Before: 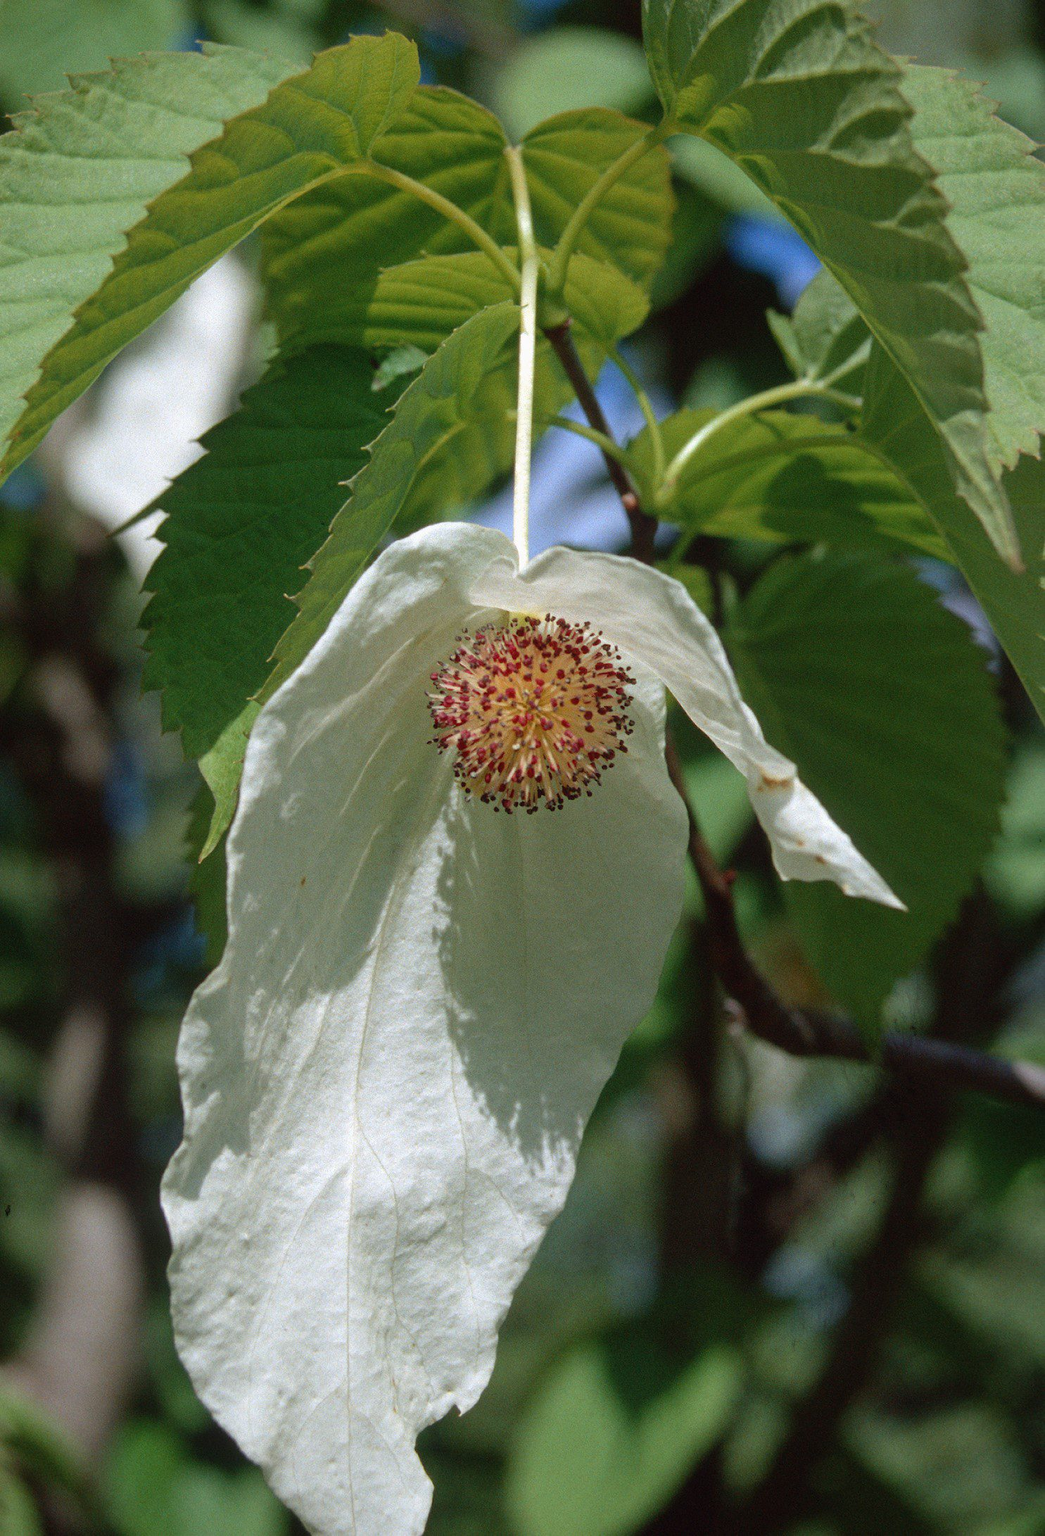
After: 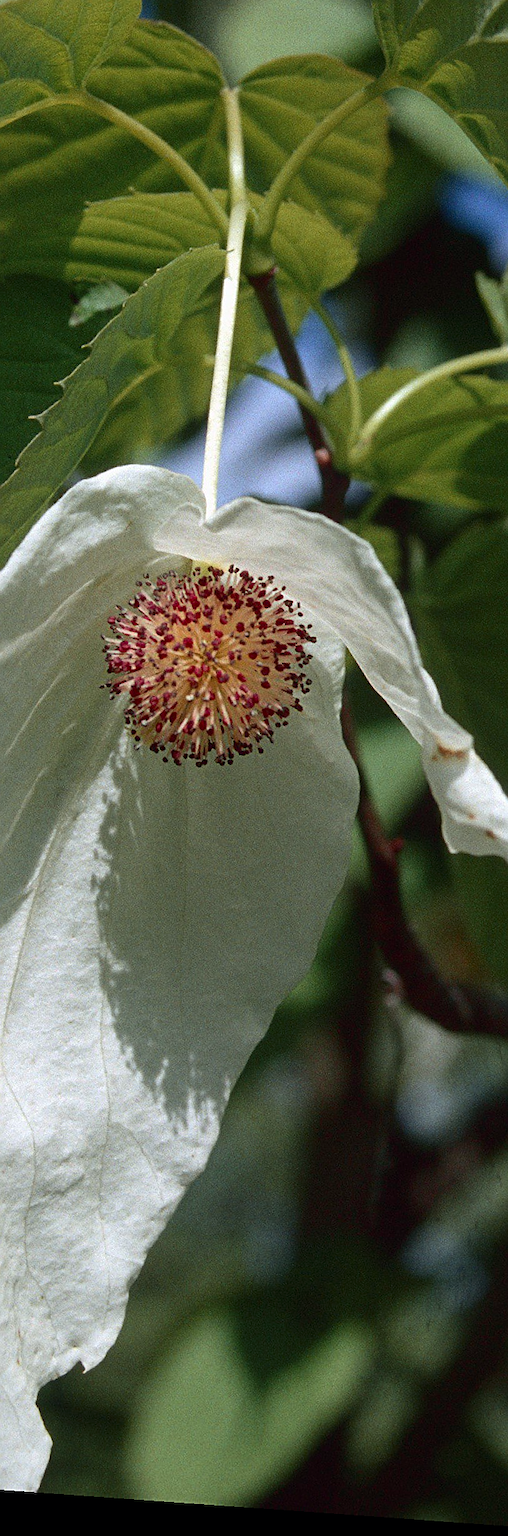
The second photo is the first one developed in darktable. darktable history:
sharpen: on, module defaults
tone curve: curves: ch0 [(0, 0) (0.227, 0.17) (0.766, 0.774) (1, 1)]; ch1 [(0, 0) (0.114, 0.127) (0.437, 0.452) (0.498, 0.498) (0.529, 0.541) (0.579, 0.589) (1, 1)]; ch2 [(0, 0) (0.233, 0.259) (0.493, 0.492) (0.587, 0.573) (1, 1)], color space Lab, independent channels, preserve colors none
rotate and perspective: rotation 4.1°, automatic cropping off
crop: left 33.452%, top 6.025%, right 23.155%
